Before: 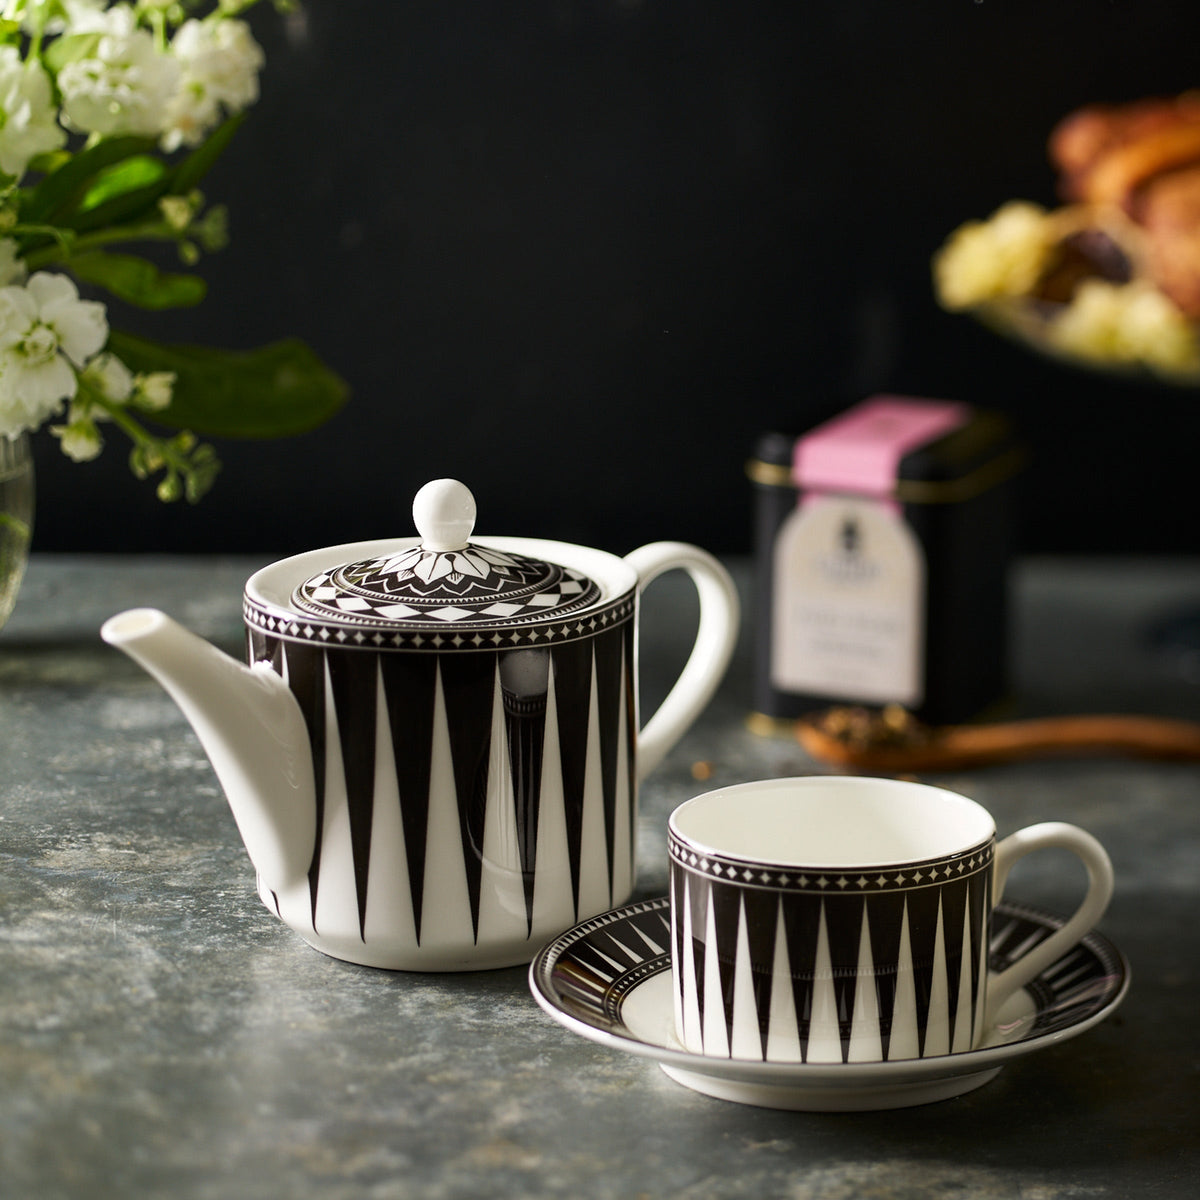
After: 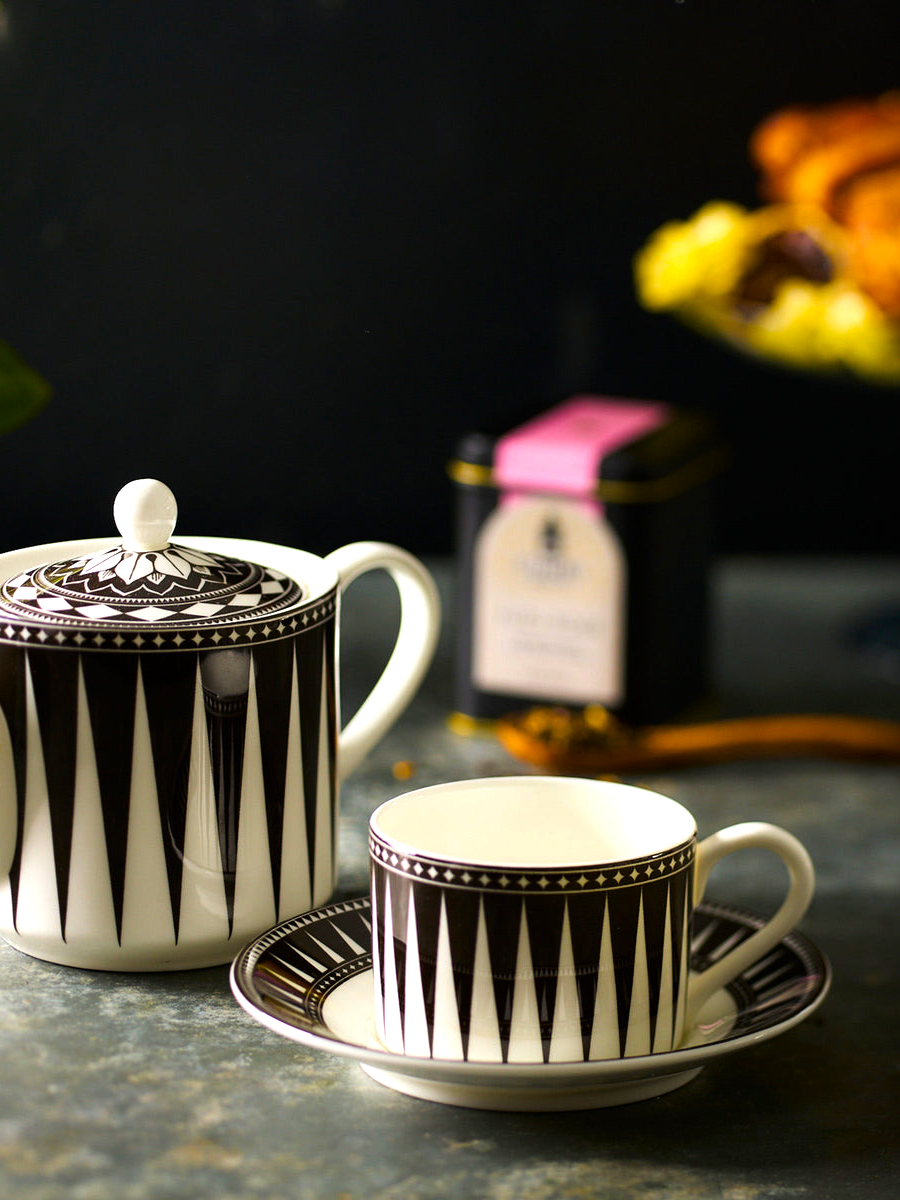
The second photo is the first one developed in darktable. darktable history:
crop and rotate: left 24.92%
tone equalizer: -8 EV -0.418 EV, -7 EV -0.401 EV, -6 EV -0.302 EV, -5 EV -0.209 EV, -3 EV 0.249 EV, -2 EV 0.33 EV, -1 EV 0.377 EV, +0 EV 0.446 EV
color balance rgb: perceptual saturation grading › global saturation 19.9%, global vibrance 50.577%
